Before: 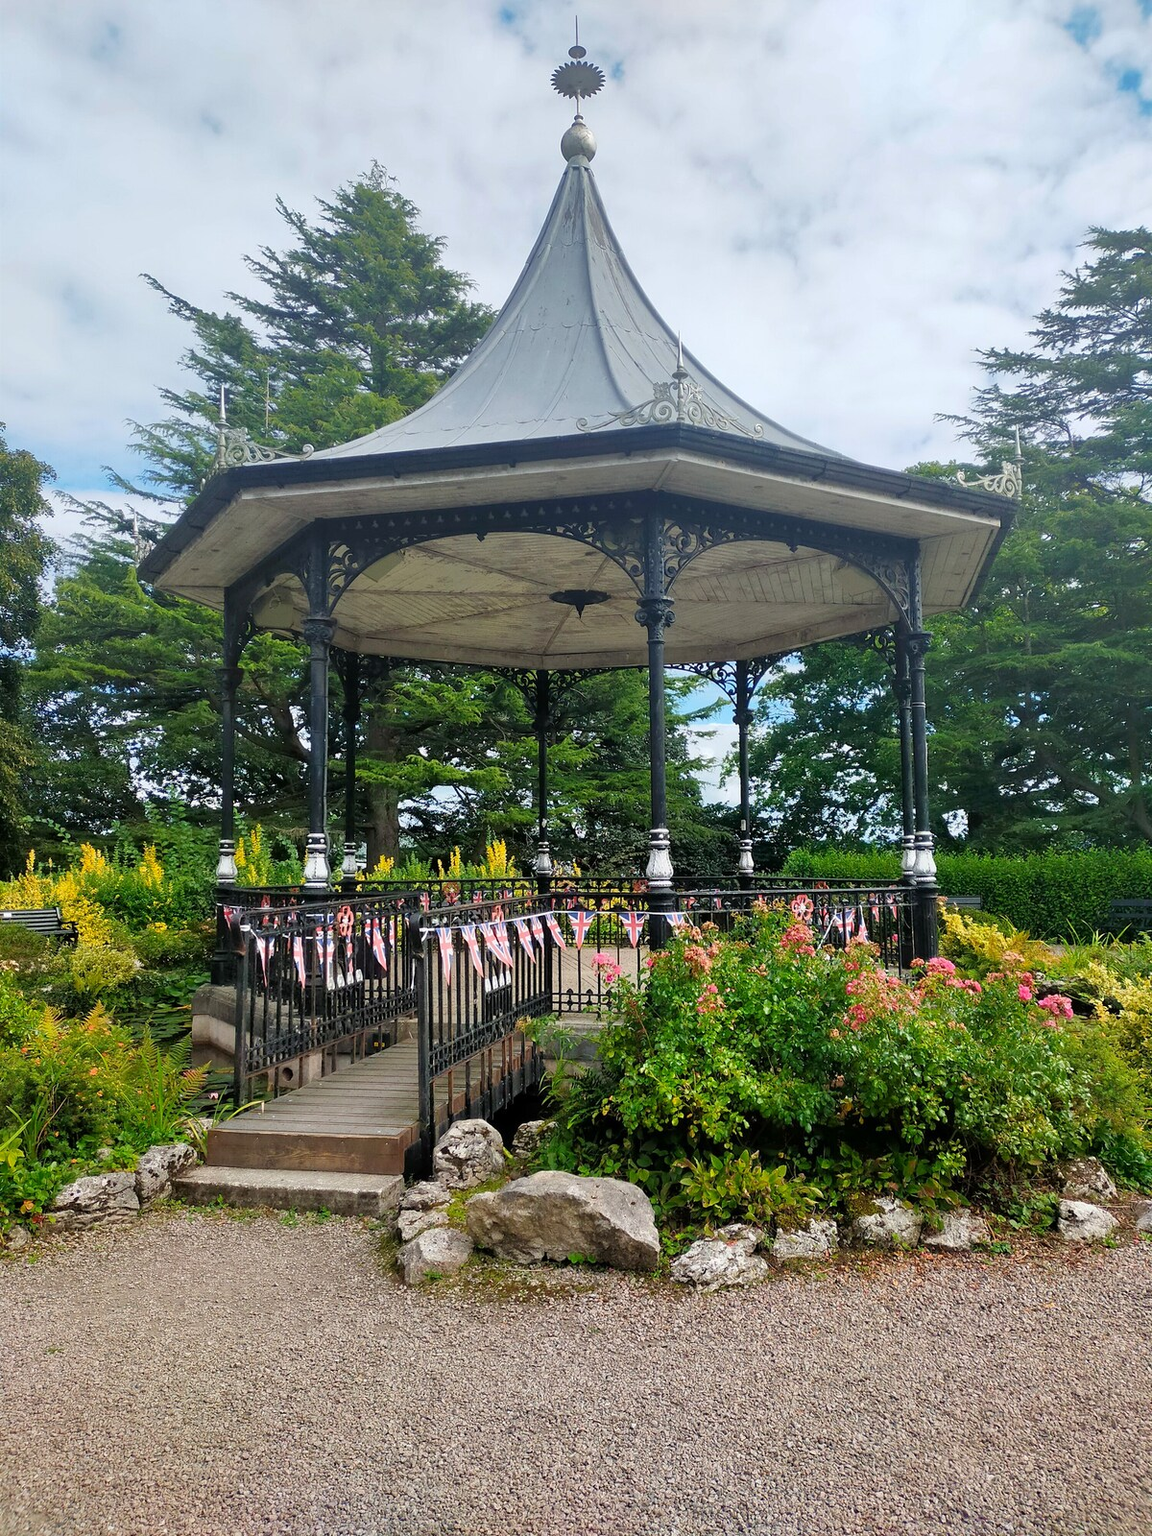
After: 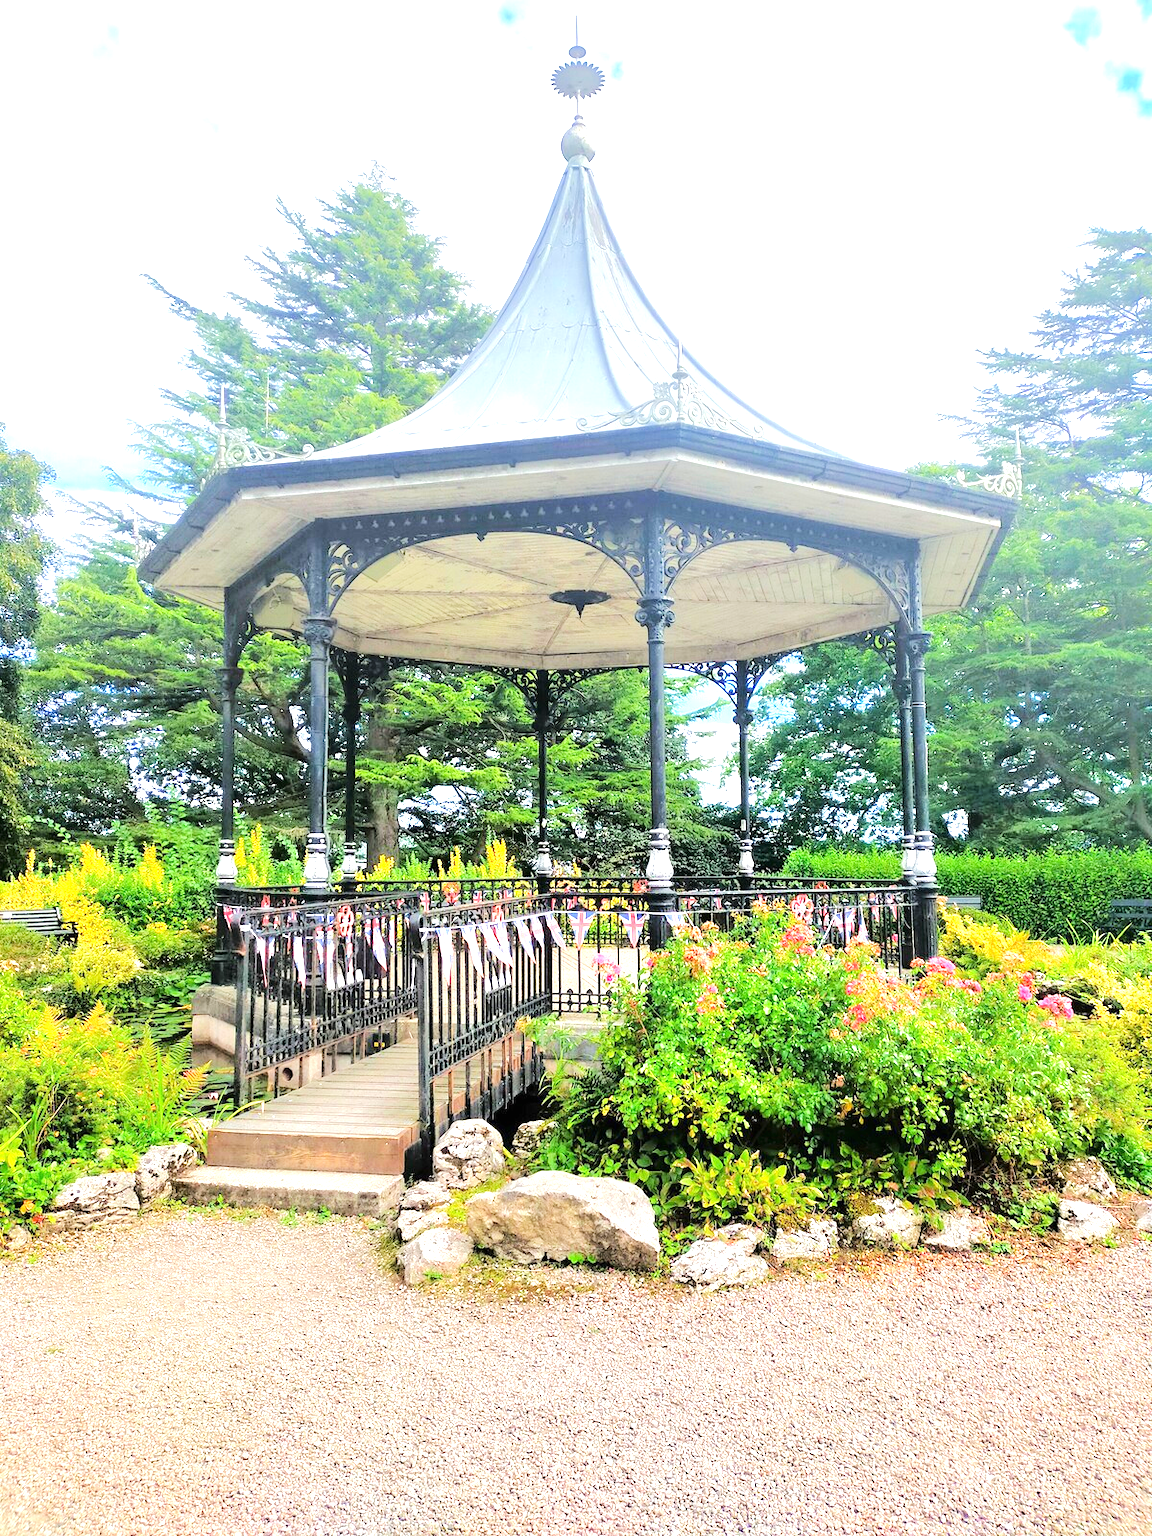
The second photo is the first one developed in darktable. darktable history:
tone equalizer: -7 EV 0.16 EV, -6 EV 0.56 EV, -5 EV 1.16 EV, -4 EV 1.32 EV, -3 EV 1.14 EV, -2 EV 0.6 EV, -1 EV 0.148 EV, edges refinement/feathering 500, mask exposure compensation -1.57 EV, preserve details no
exposure: black level correction 0, exposure 1.282 EV, compensate exposure bias true, compensate highlight preservation false
